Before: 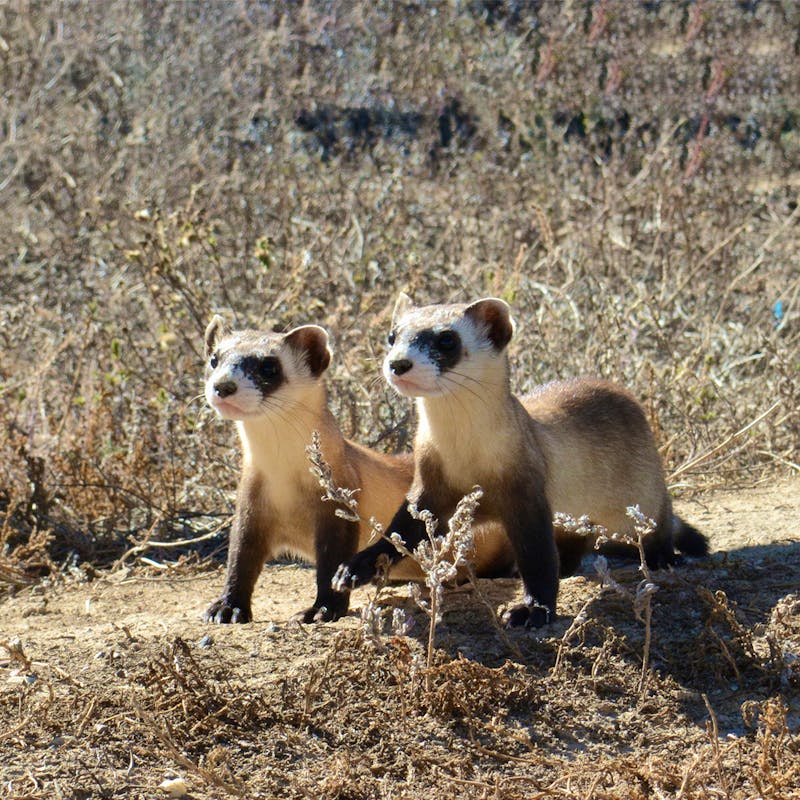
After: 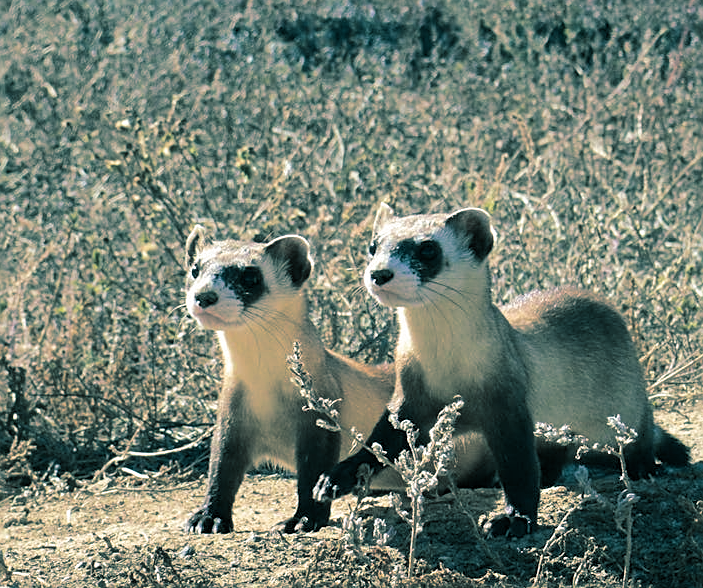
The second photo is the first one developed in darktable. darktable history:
split-toning: shadows › hue 186.43°, highlights › hue 49.29°, compress 30.29%
color balance rgb: global vibrance -1%, saturation formula JzAzBz (2021)
crop and rotate: left 2.425%, top 11.305%, right 9.6%, bottom 15.08%
sharpen: on, module defaults
